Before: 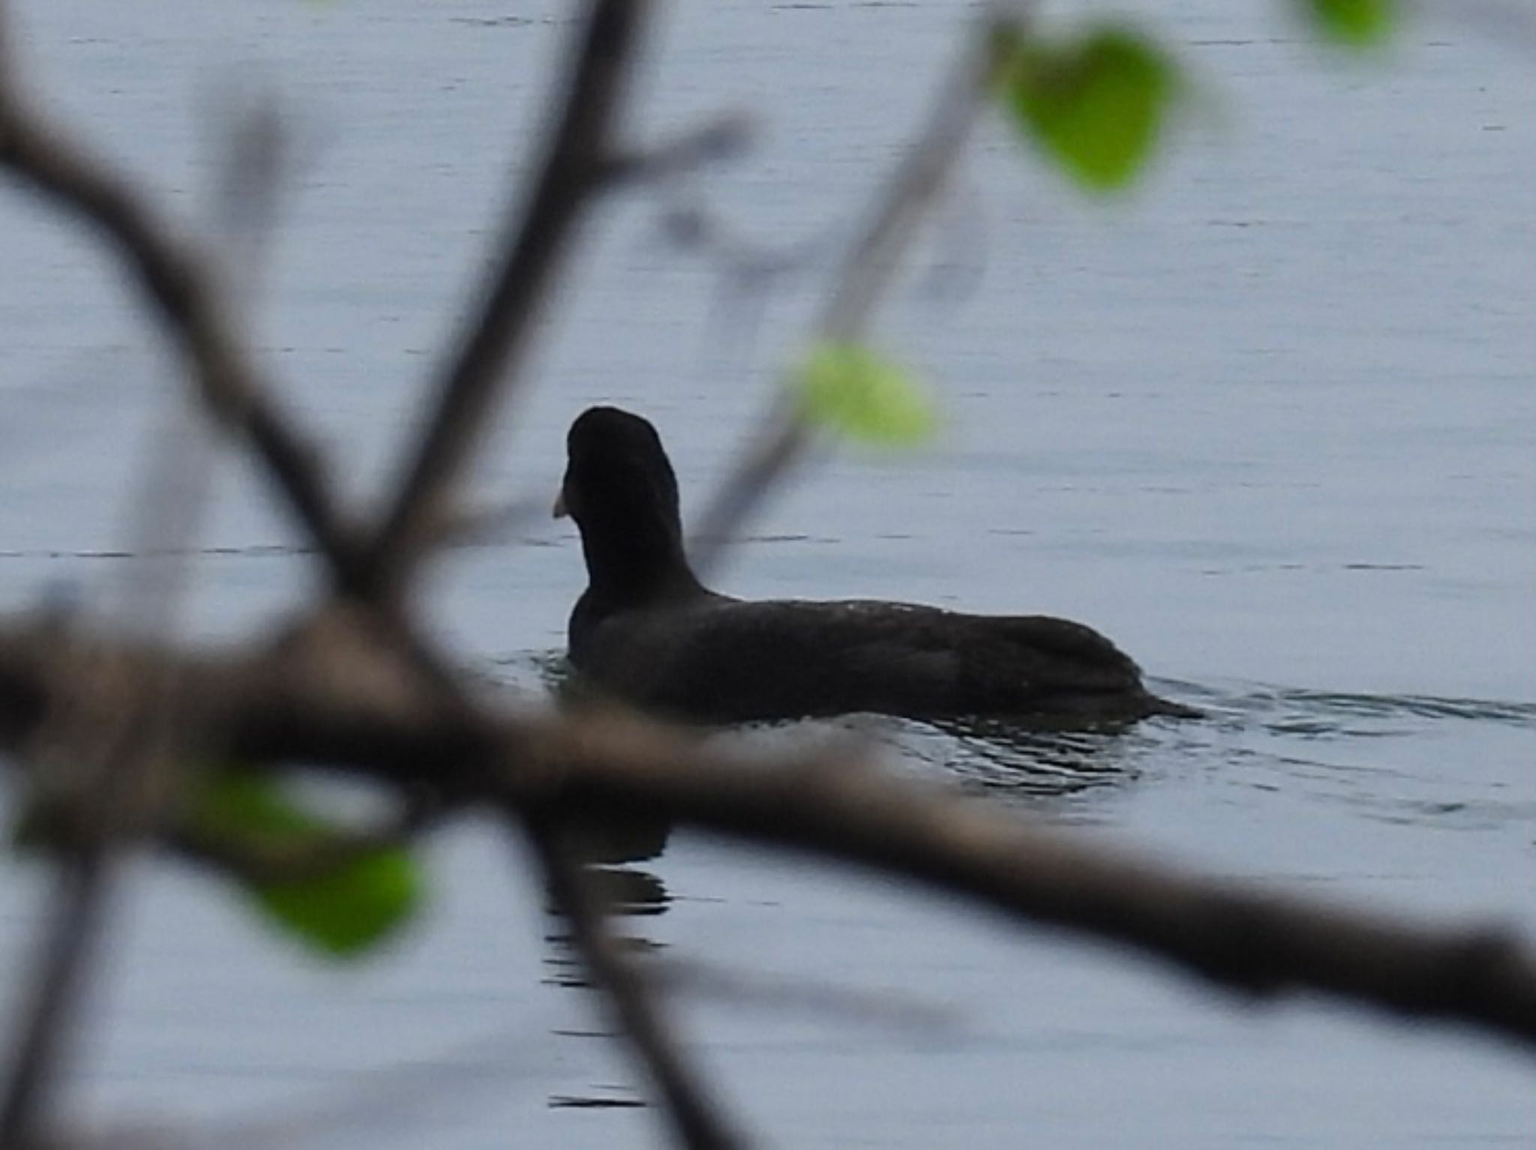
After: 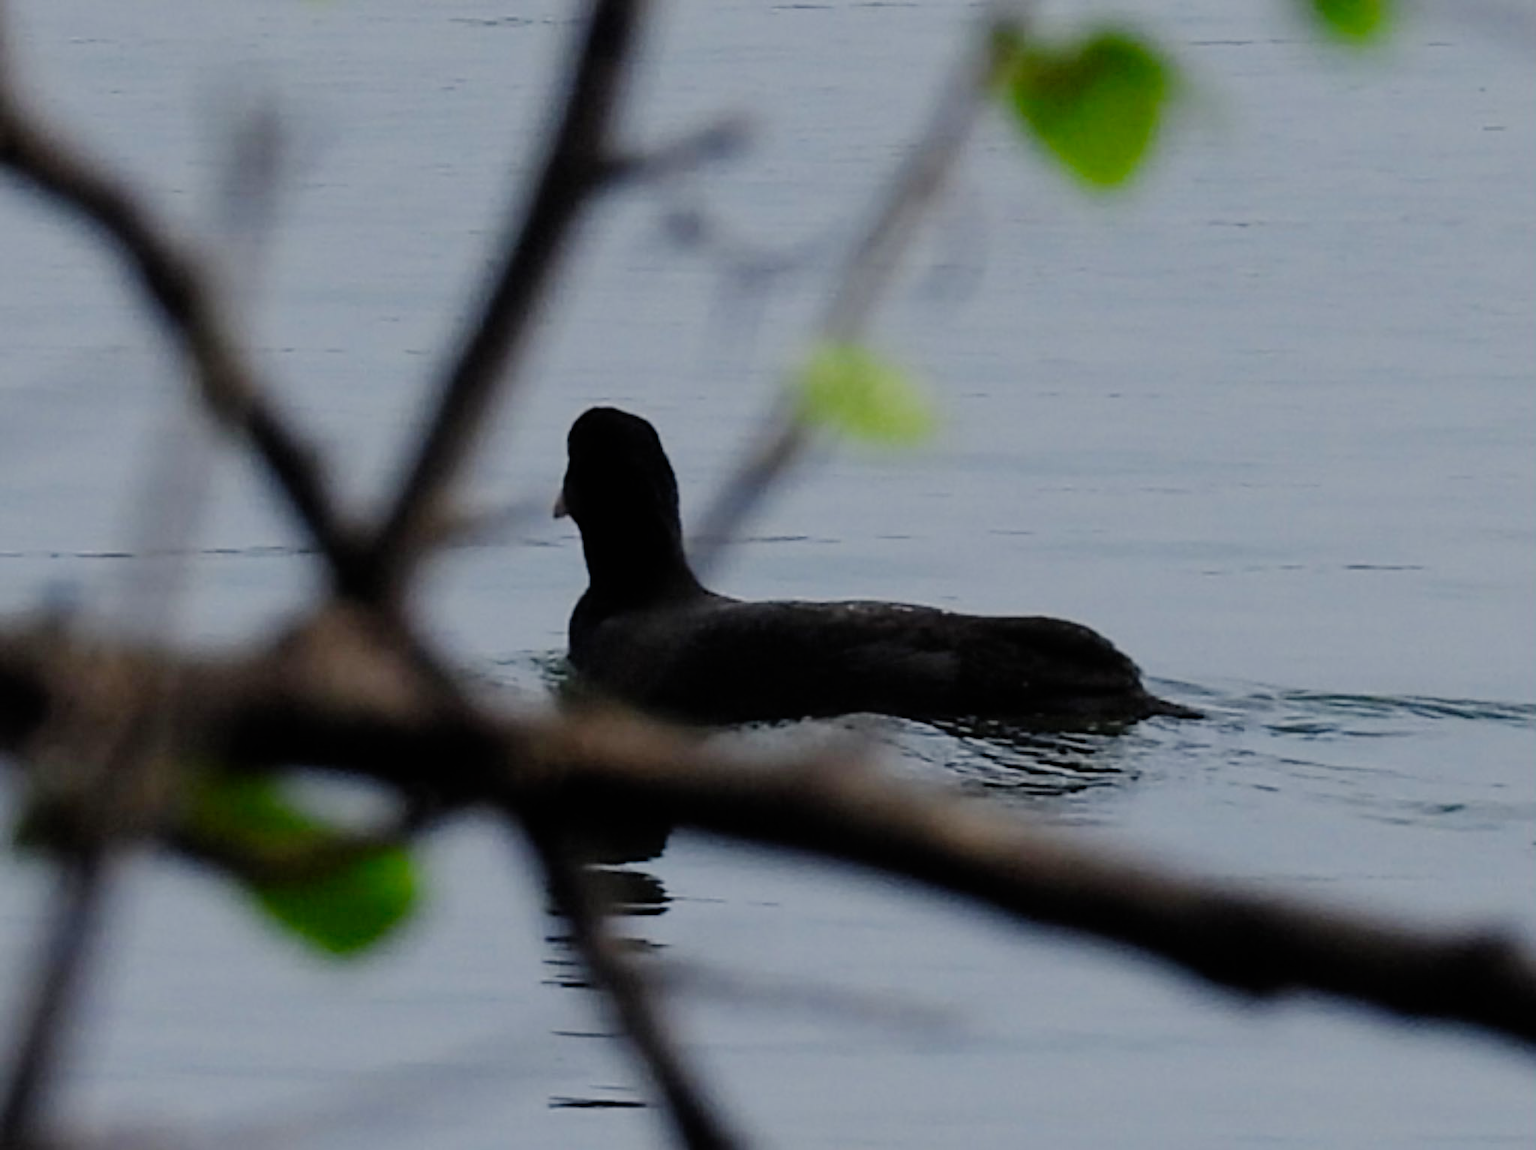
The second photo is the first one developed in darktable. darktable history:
color zones: curves: ch0 [(0, 0.613) (0.01, 0.613) (0.245, 0.448) (0.498, 0.529) (0.642, 0.665) (0.879, 0.777) (0.99, 0.613)]; ch1 [(0, 0.035) (0.121, 0.189) (0.259, 0.197) (0.415, 0.061) (0.589, 0.022) (0.732, 0.022) (0.857, 0.026) (0.991, 0.053)], mix -122.53%
filmic rgb: black relative exposure -6.93 EV, white relative exposure 5.69 EV, hardness 2.86, add noise in highlights 0.001, preserve chrominance no, color science v3 (2019), use custom middle-gray values true, contrast in highlights soft
